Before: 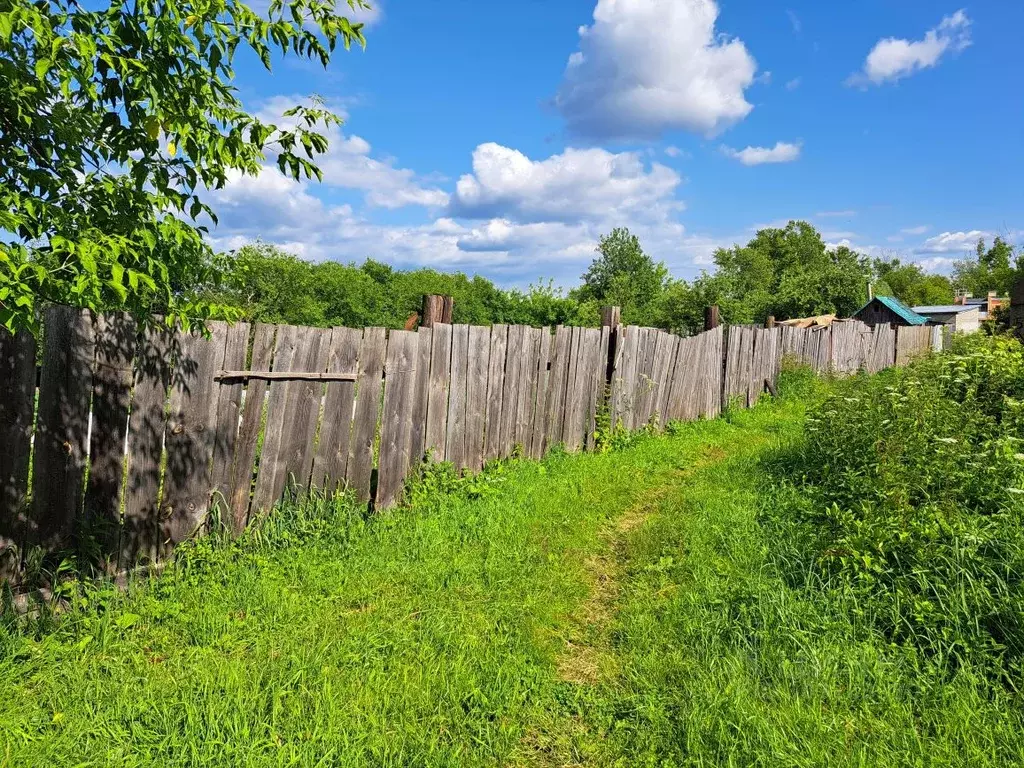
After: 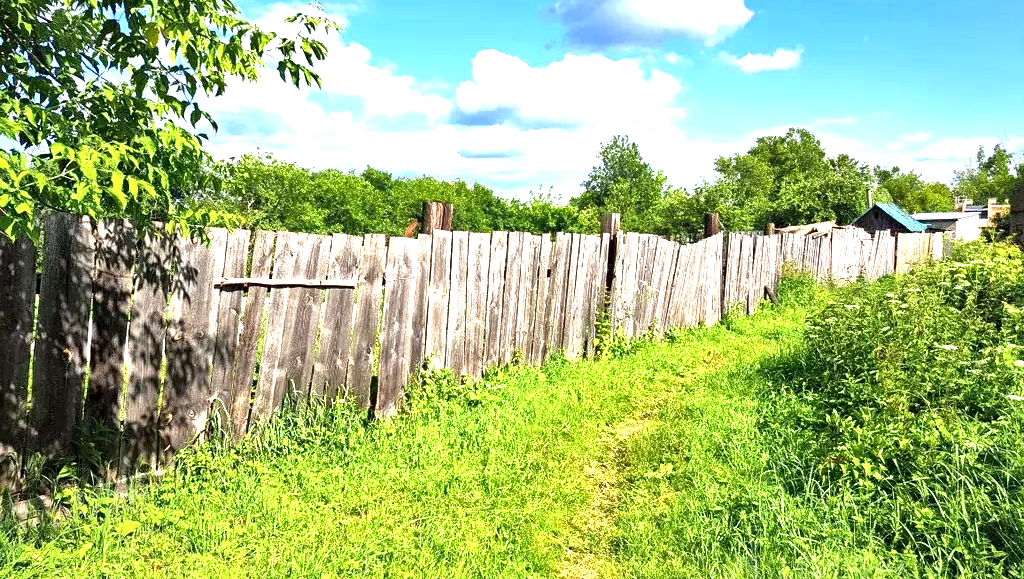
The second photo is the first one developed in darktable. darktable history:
exposure: black level correction 0, exposure 1.292 EV, compensate highlight preservation false
local contrast: mode bilateral grid, contrast 69, coarseness 76, detail 180%, midtone range 0.2
crop and rotate: top 12.23%, bottom 12.264%
